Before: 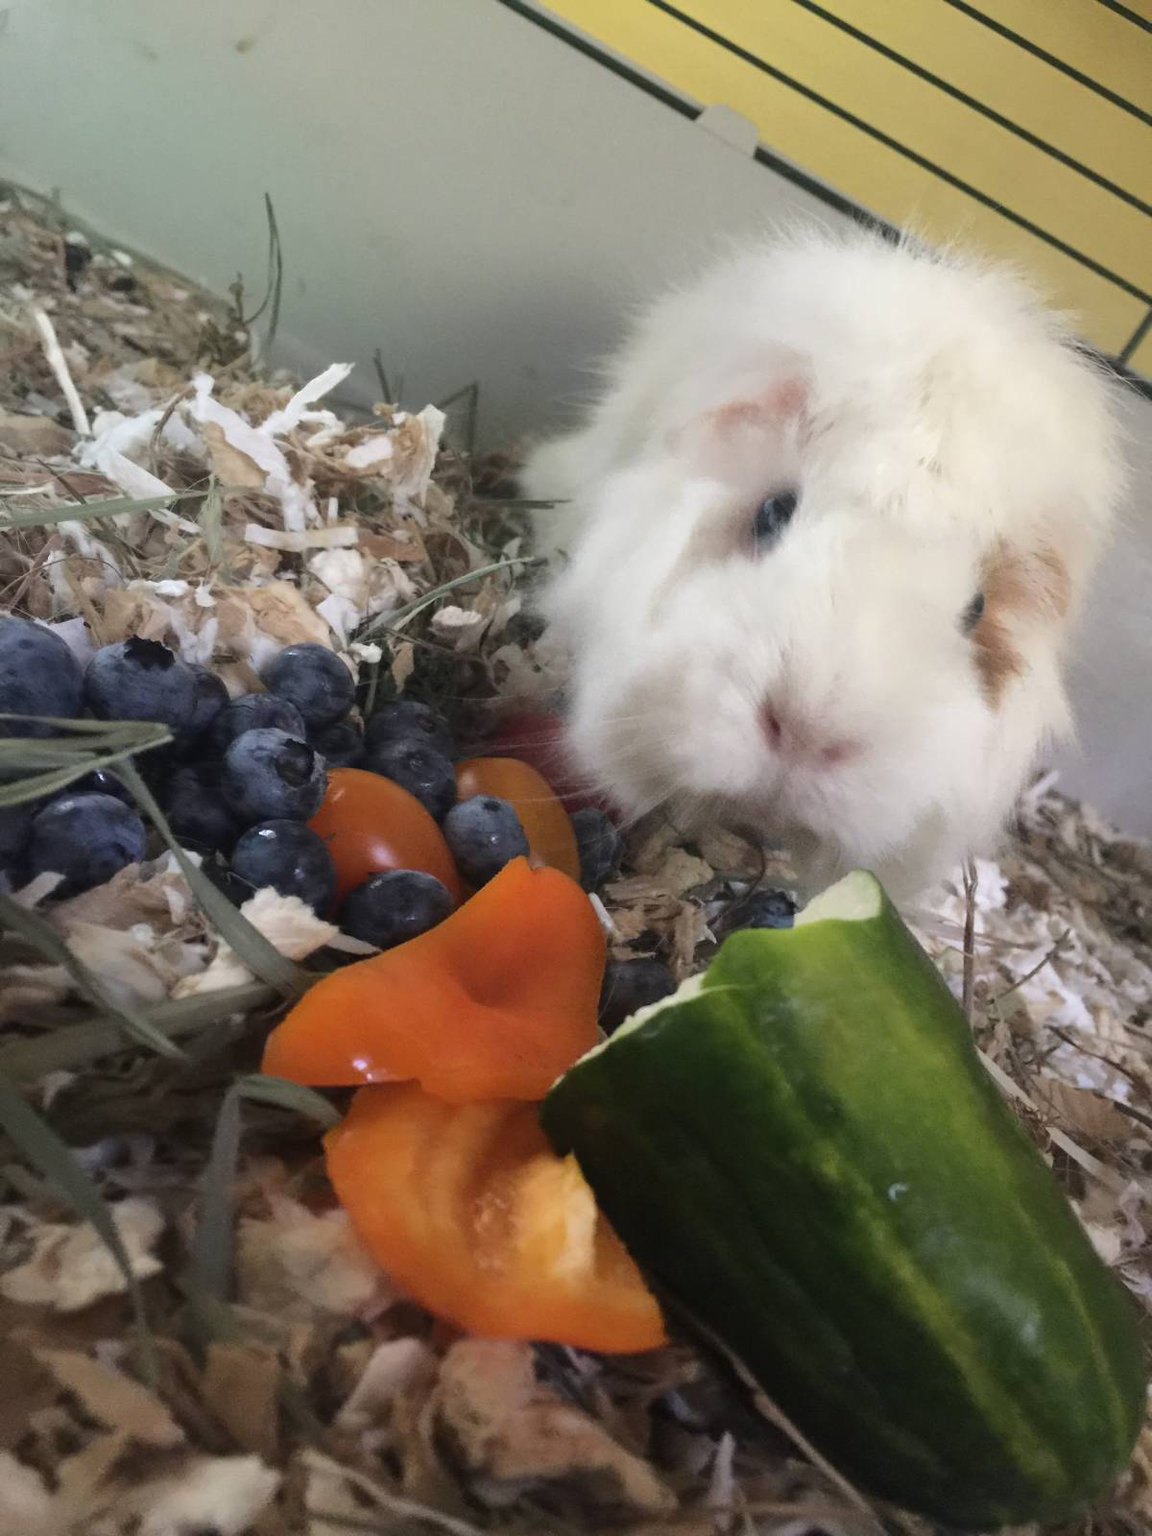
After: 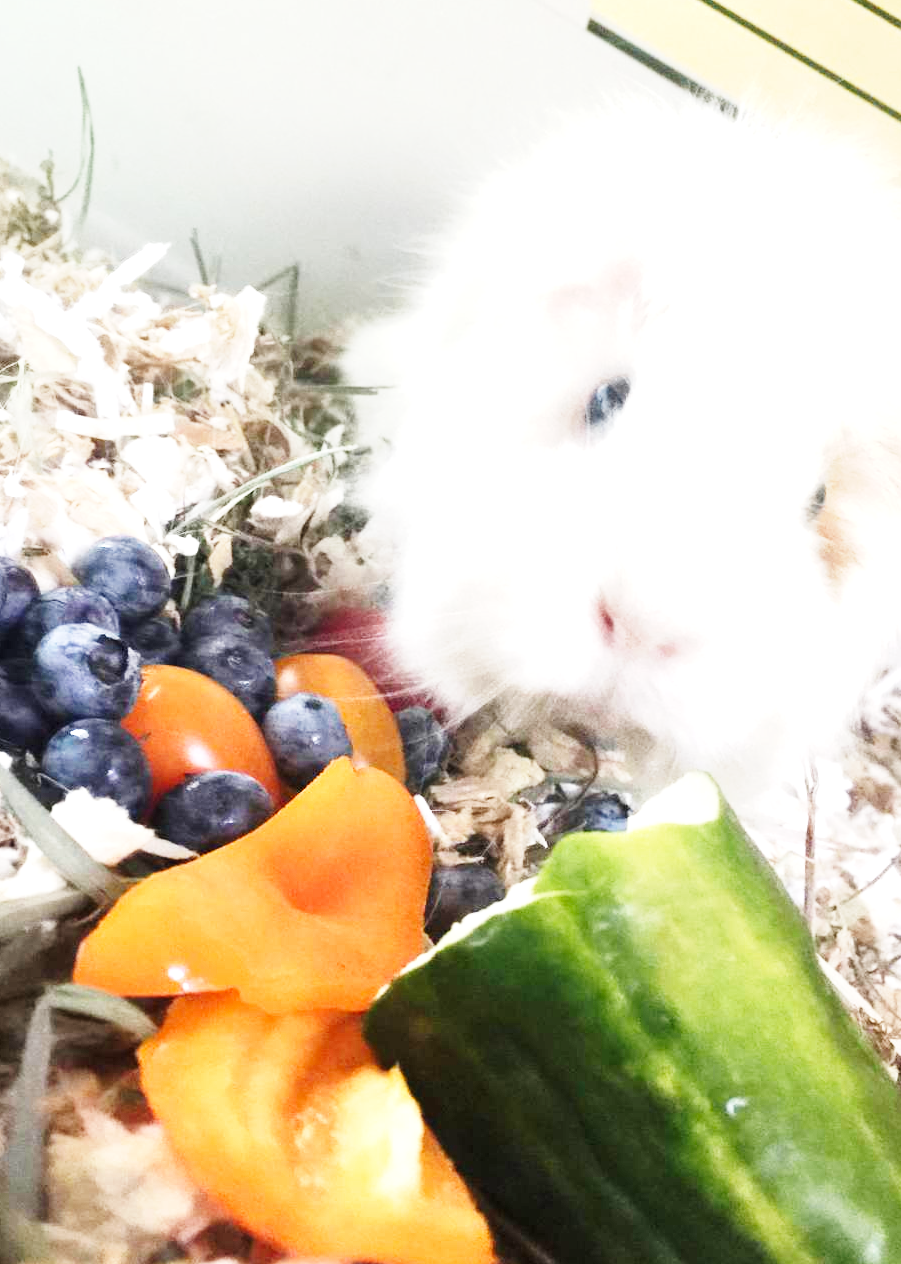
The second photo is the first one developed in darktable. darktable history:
exposure: black level correction 0, exposure 1.105 EV
base curve: curves: ch0 [(0, 0) (0, 0.001) (0.001, 0.001) (0.004, 0.002) (0.007, 0.004) (0.015, 0.013) (0.033, 0.045) (0.052, 0.096) (0.075, 0.17) (0.099, 0.241) (0.163, 0.42) (0.219, 0.55) (0.259, 0.616) (0.327, 0.722) (0.365, 0.765) (0.522, 0.873) (0.547, 0.881) (0.689, 0.919) (0.826, 0.952) (1, 1)], preserve colors none
crop: left 16.586%, top 8.449%, right 8.307%, bottom 12.511%
local contrast: highlights 107%, shadows 100%, detail 119%, midtone range 0.2
